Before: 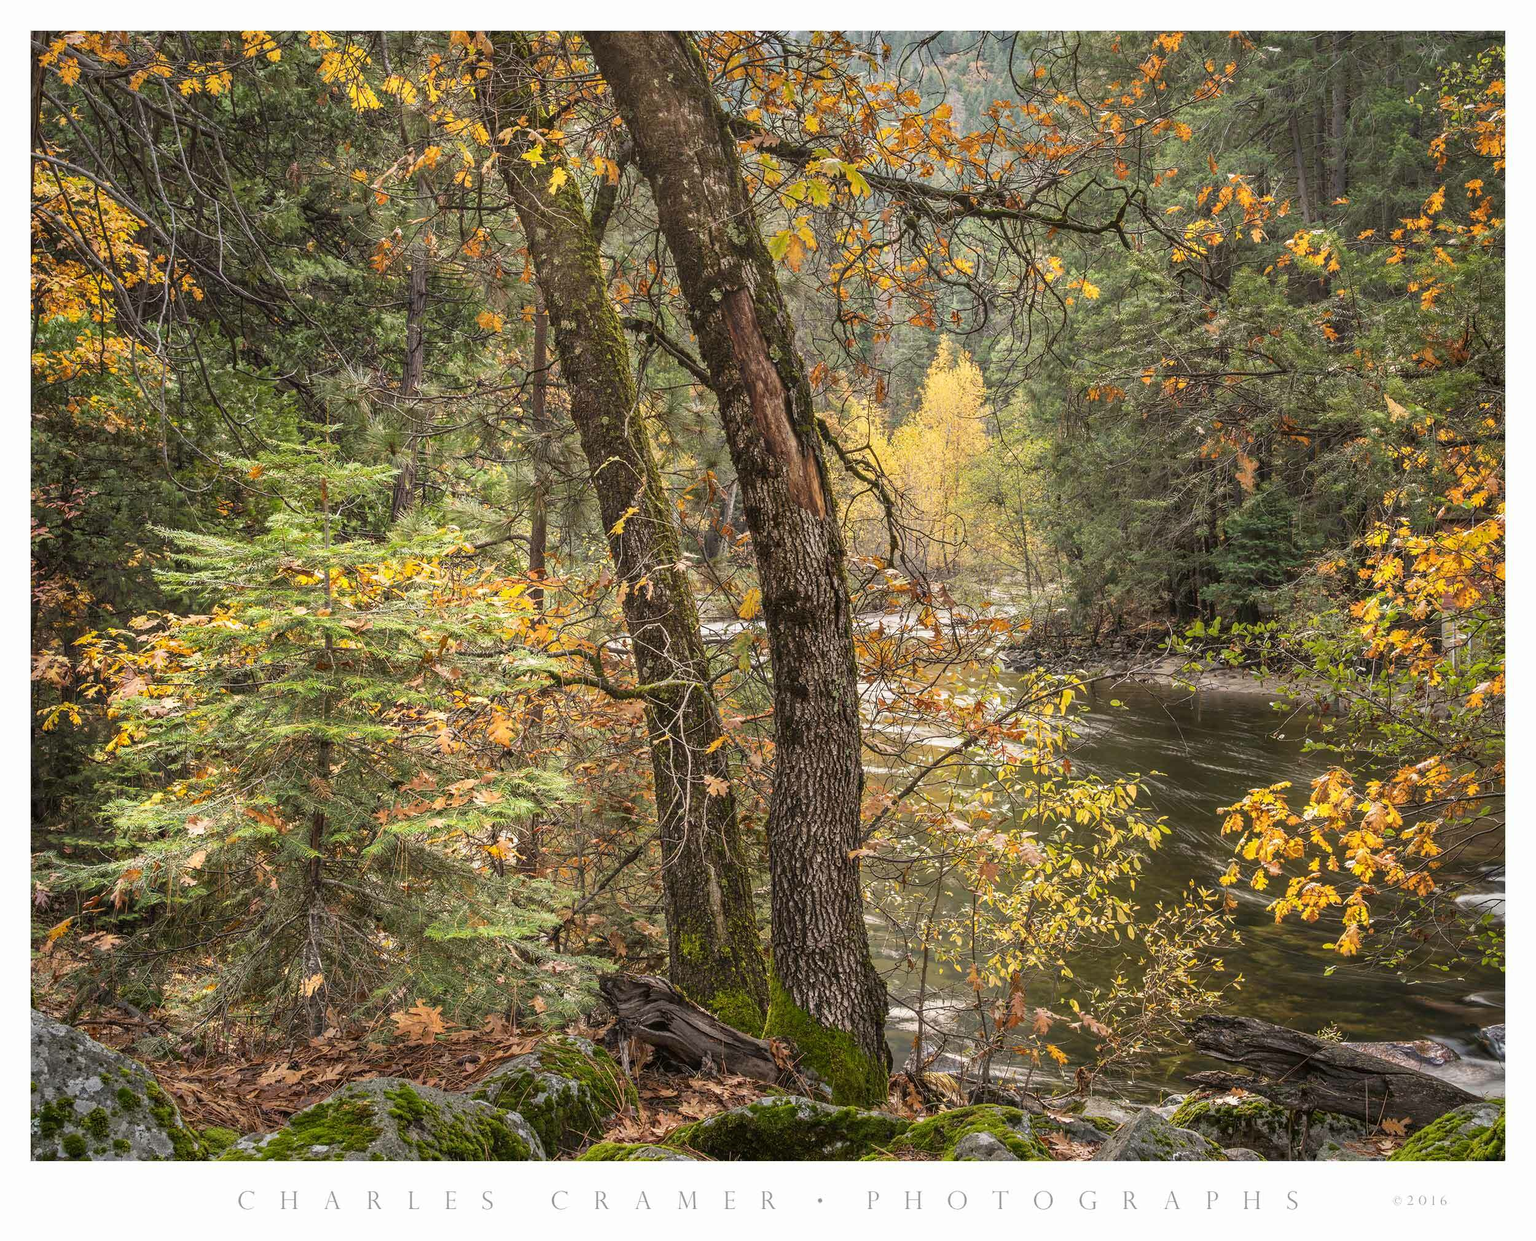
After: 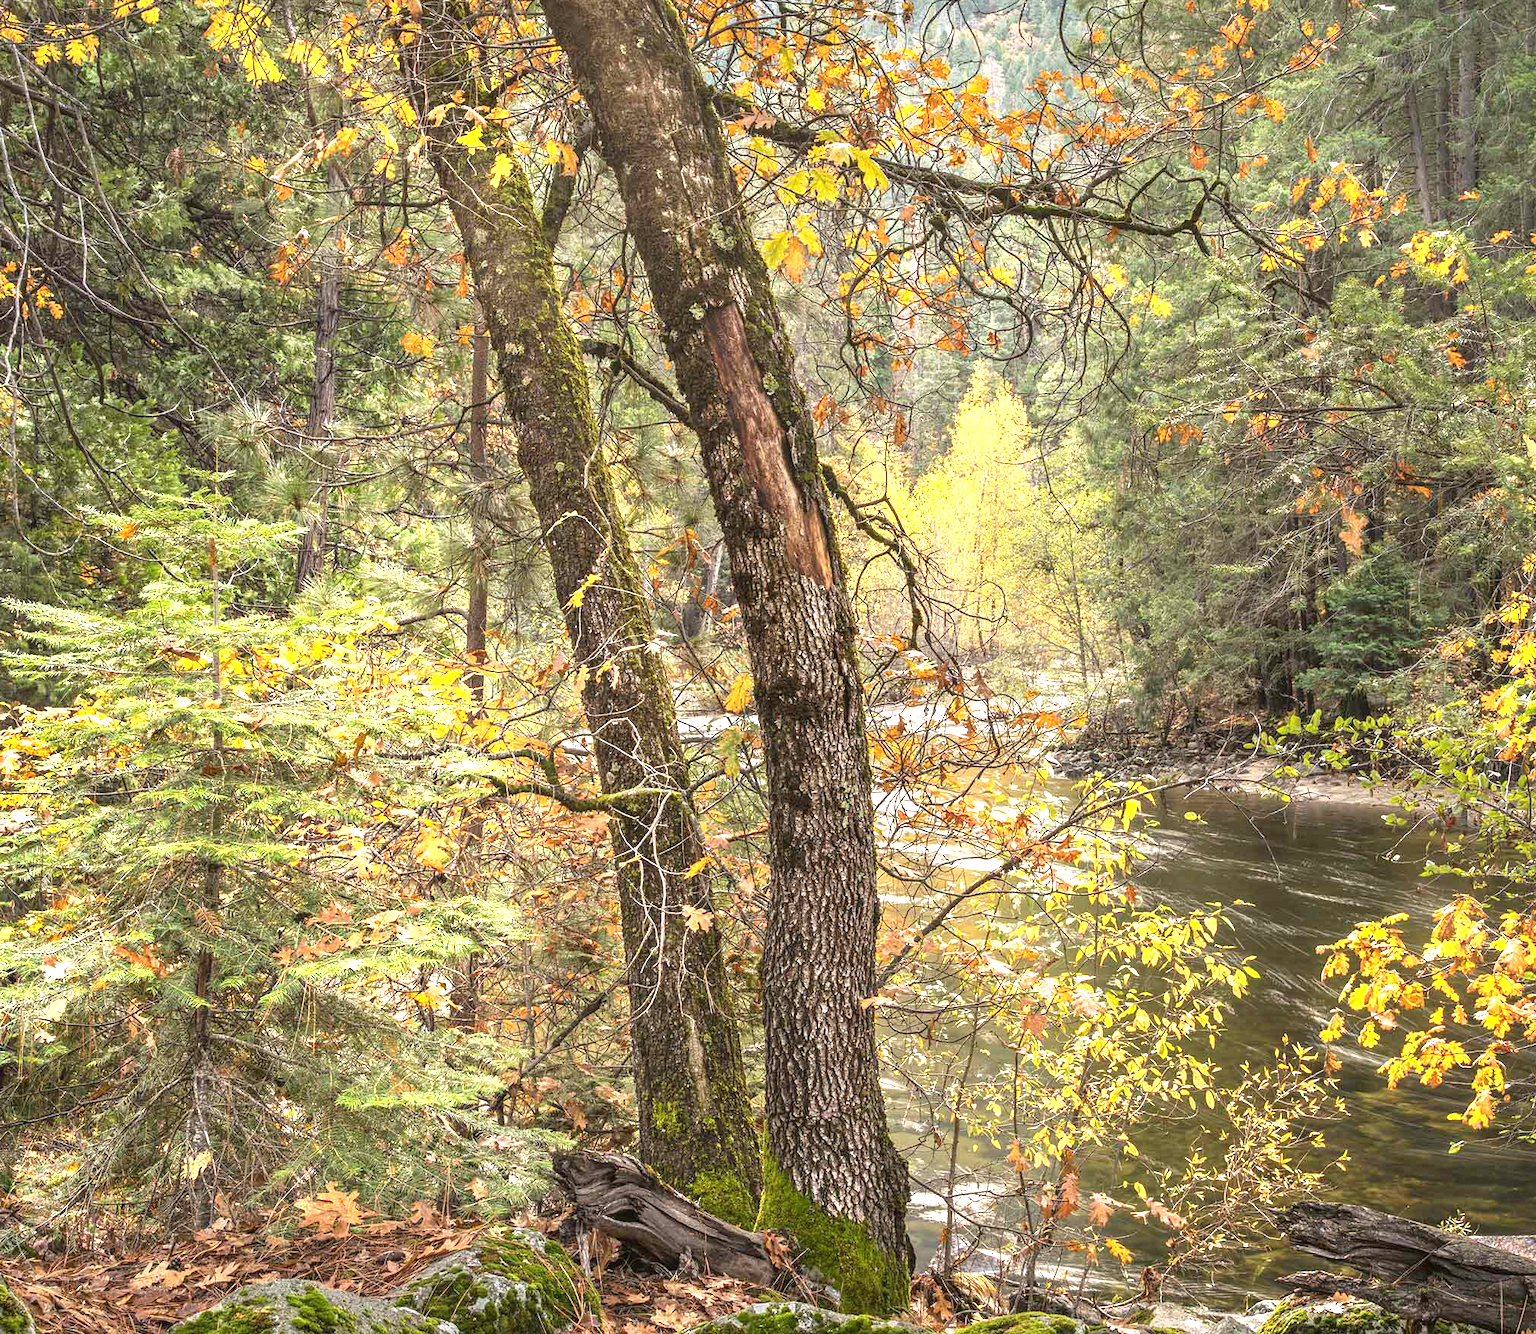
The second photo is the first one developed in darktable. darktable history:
crop: left 9.929%, top 3.475%, right 9.188%, bottom 9.529%
exposure: black level correction 0, exposure 1 EV, compensate exposure bias true, compensate highlight preservation false
